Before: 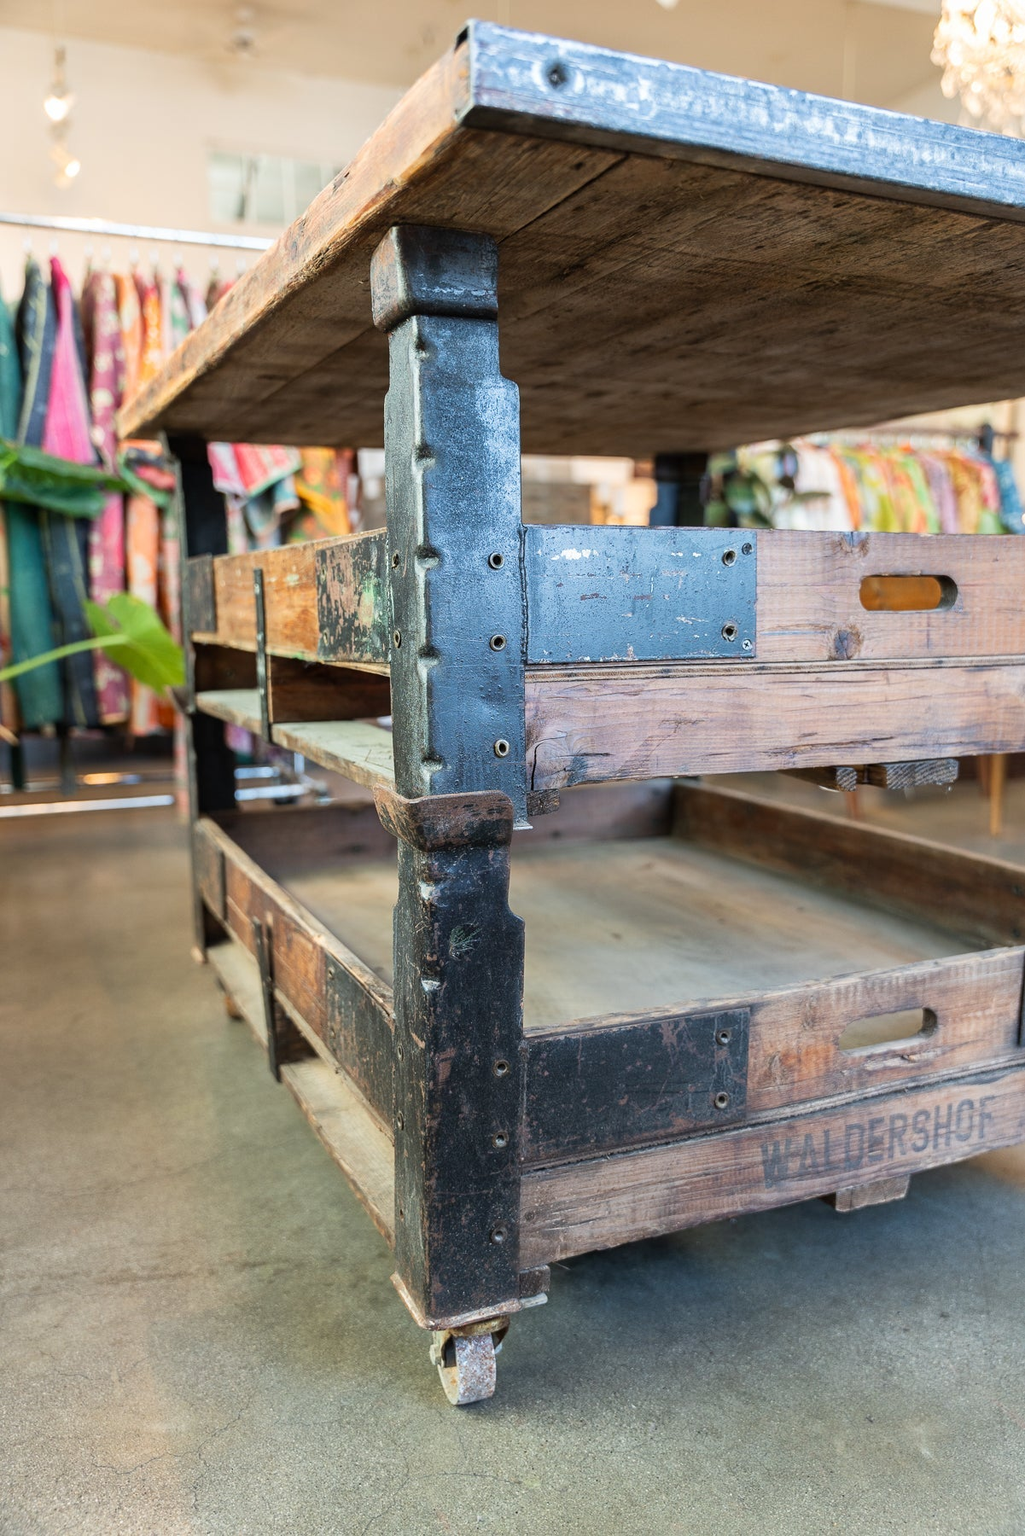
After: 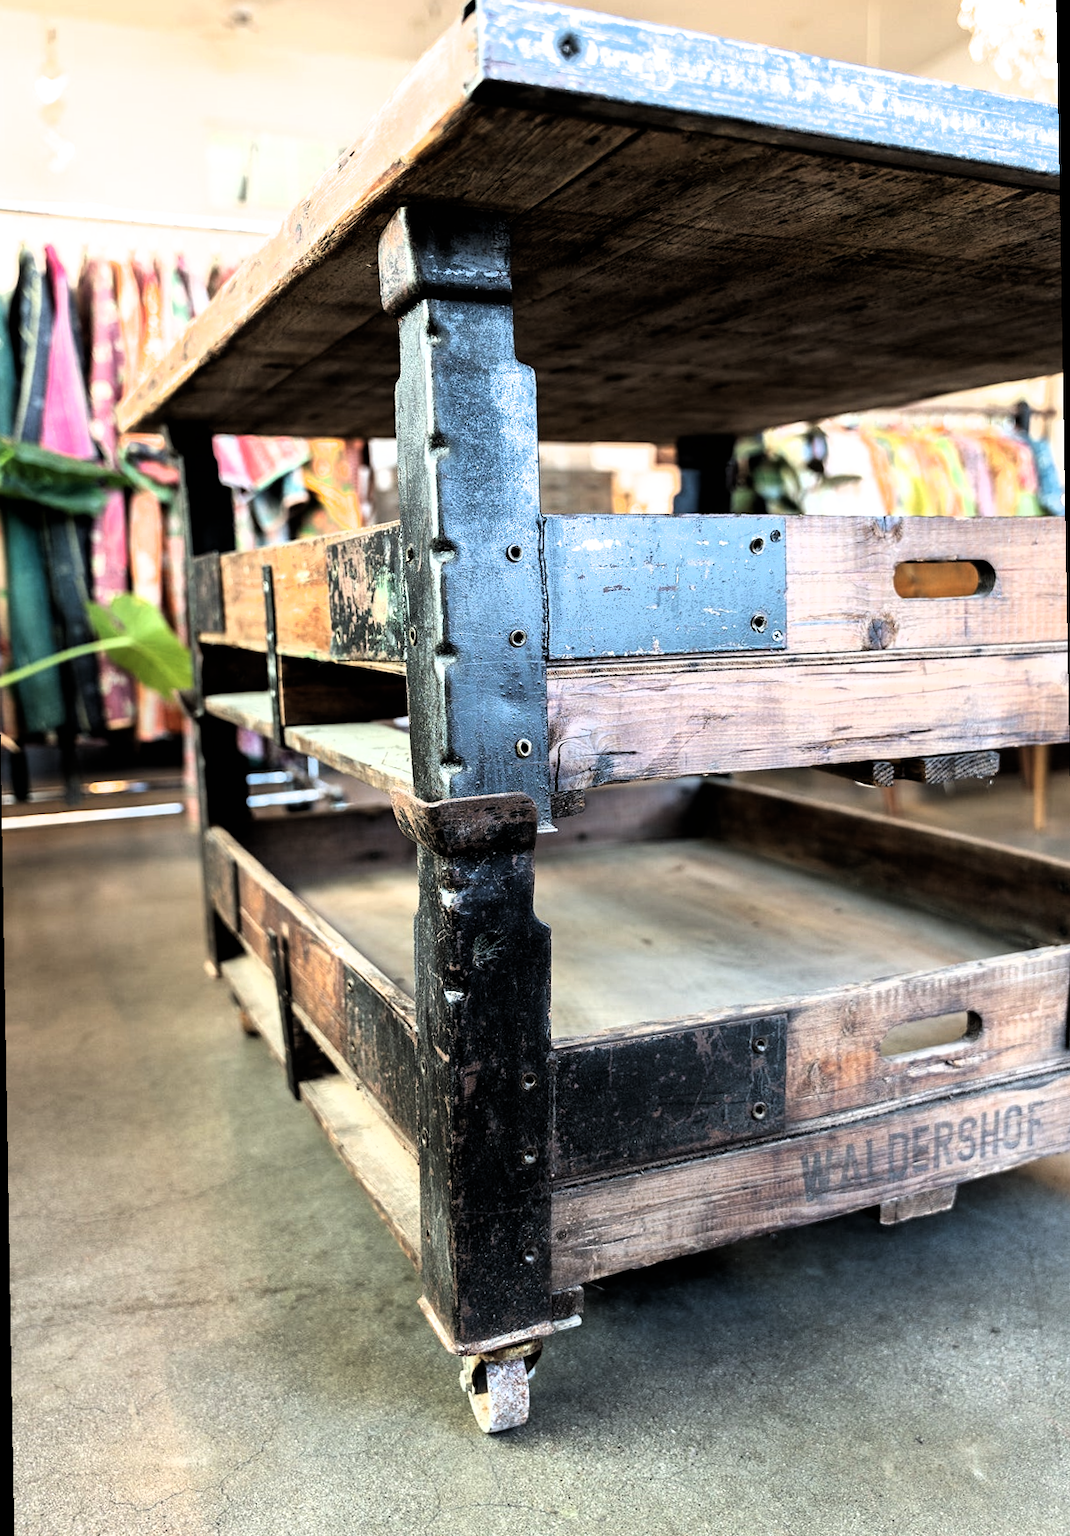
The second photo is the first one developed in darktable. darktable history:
filmic rgb: black relative exposure -8.2 EV, white relative exposure 2.2 EV, threshold 3 EV, hardness 7.11, latitude 85.74%, contrast 1.696, highlights saturation mix -4%, shadows ↔ highlights balance -2.69%, color science v5 (2021), contrast in shadows safe, contrast in highlights safe, enable highlight reconstruction true
rotate and perspective: rotation -1°, crop left 0.011, crop right 0.989, crop top 0.025, crop bottom 0.975
